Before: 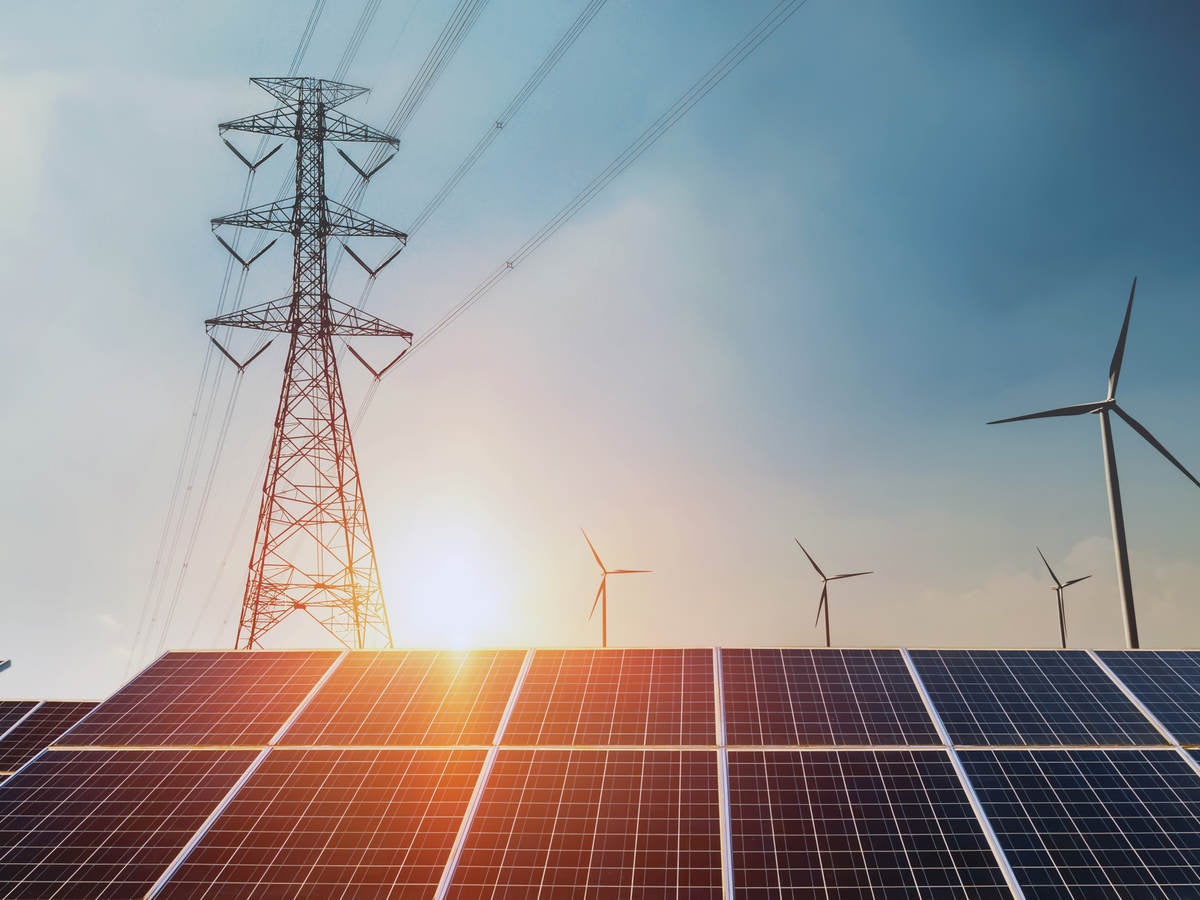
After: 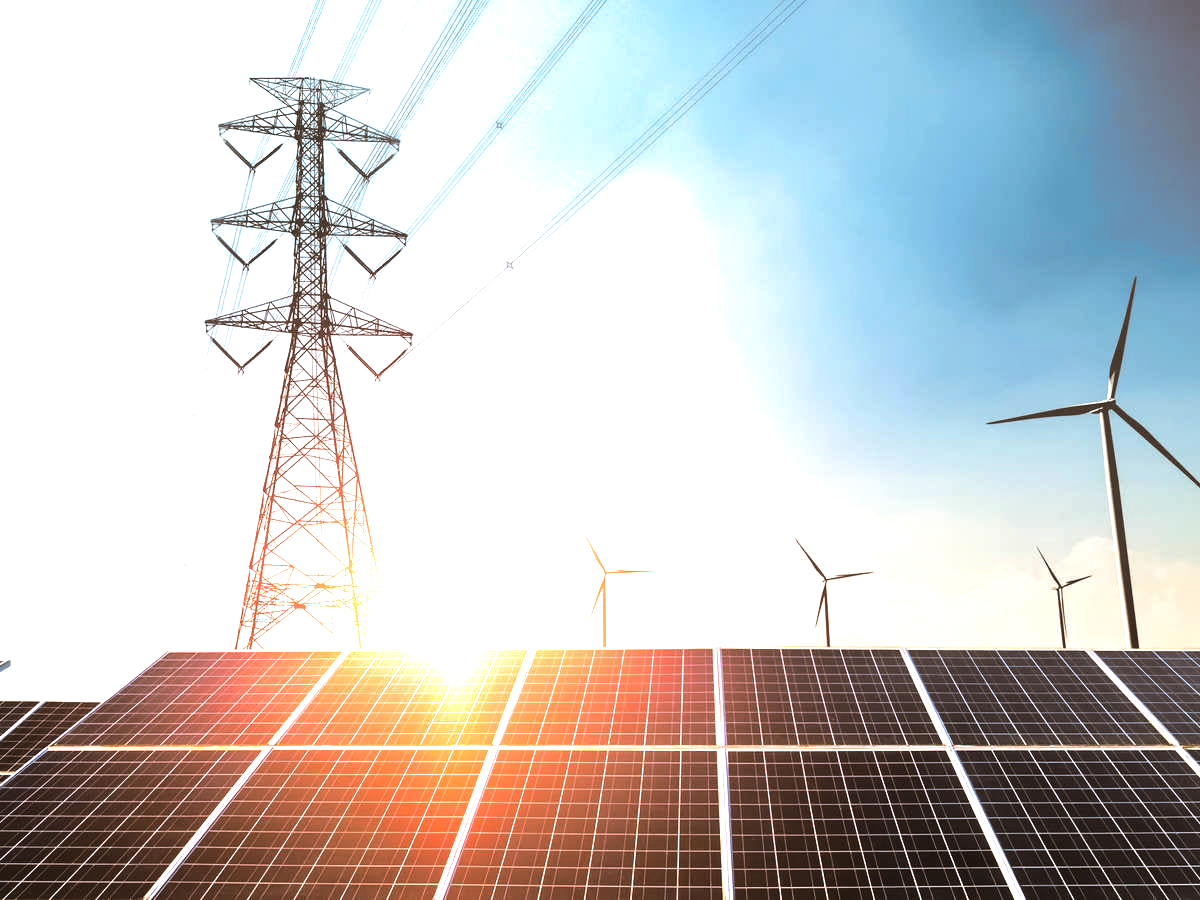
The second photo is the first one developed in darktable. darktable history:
exposure: exposure 0.661 EV, compensate highlight preservation false
tone equalizer: -8 EV -0.75 EV, -7 EV -0.7 EV, -6 EV -0.6 EV, -5 EV -0.4 EV, -3 EV 0.4 EV, -2 EV 0.6 EV, -1 EV 0.7 EV, +0 EV 0.75 EV, edges refinement/feathering 500, mask exposure compensation -1.57 EV, preserve details no
split-toning: shadows › hue 32.4°, shadows › saturation 0.51, highlights › hue 180°, highlights › saturation 0, balance -60.17, compress 55.19%
